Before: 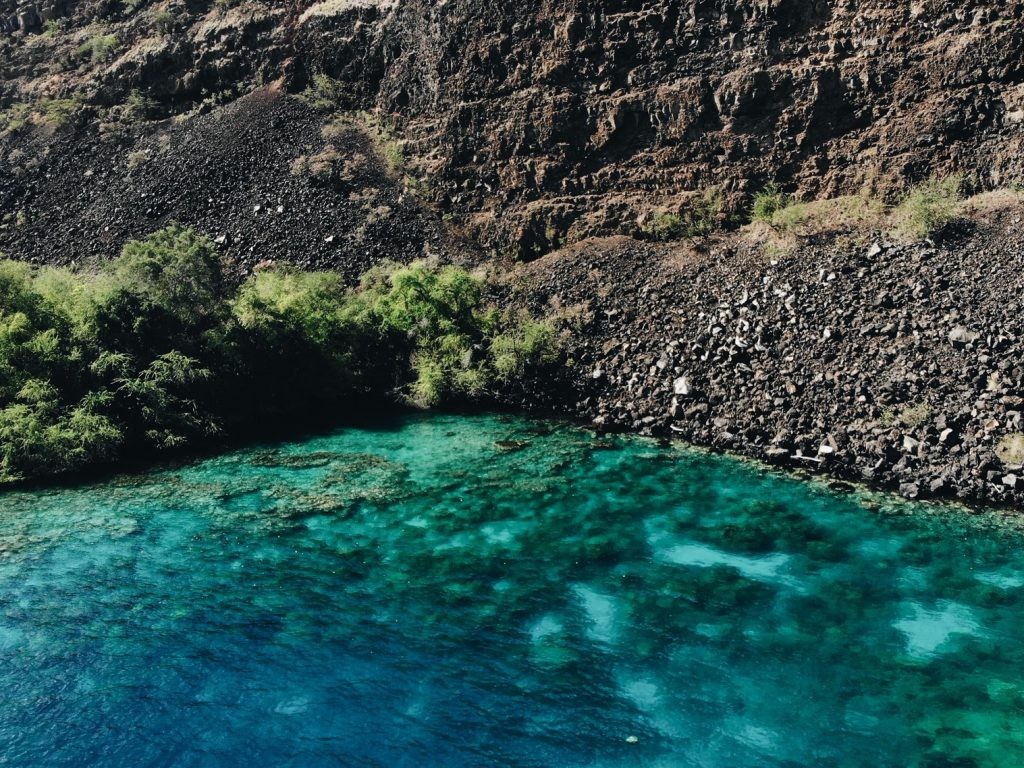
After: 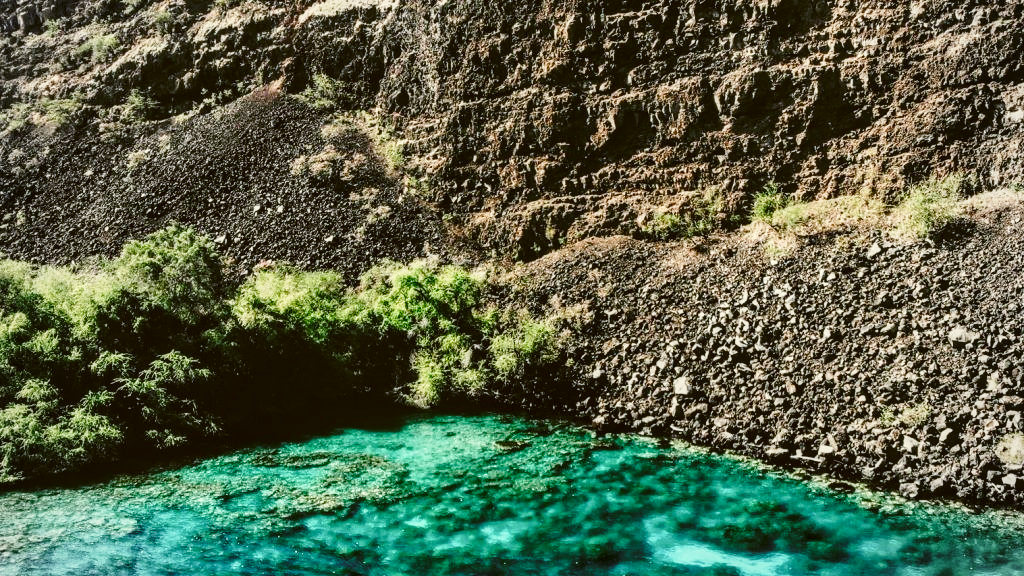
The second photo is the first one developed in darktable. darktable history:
crop: bottom 24.967%
vignetting: brightness -0.167
base curve: curves: ch0 [(0, 0) (0.028, 0.03) (0.121, 0.232) (0.46, 0.748) (0.859, 0.968) (1, 1)], preserve colors none
color balance: mode lift, gamma, gain (sRGB)
color calibration: illuminant as shot in camera, x 0.358, y 0.373, temperature 4628.91 K
local contrast: on, module defaults
tone curve: curves: ch0 [(0, 0) (0.003, 0.003) (0.011, 0.011) (0.025, 0.026) (0.044, 0.046) (0.069, 0.072) (0.1, 0.103) (0.136, 0.141) (0.177, 0.184) (0.224, 0.233) (0.277, 0.287) (0.335, 0.348) (0.399, 0.414) (0.468, 0.486) (0.543, 0.563) (0.623, 0.647) (0.709, 0.736) (0.801, 0.831) (0.898, 0.92) (1, 1)], preserve colors none
color correction: highlights a* -1.43, highlights b* 10.12, shadows a* 0.395, shadows b* 19.35
